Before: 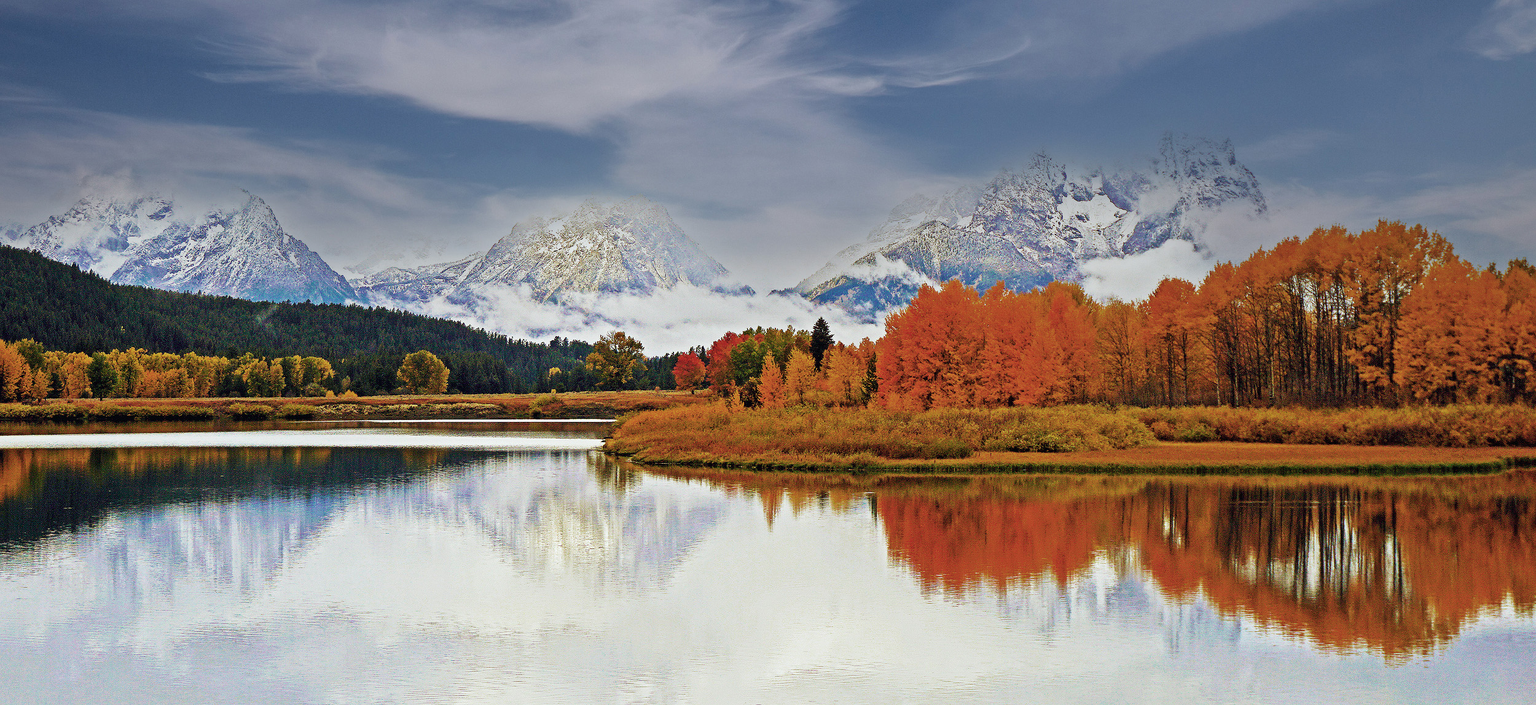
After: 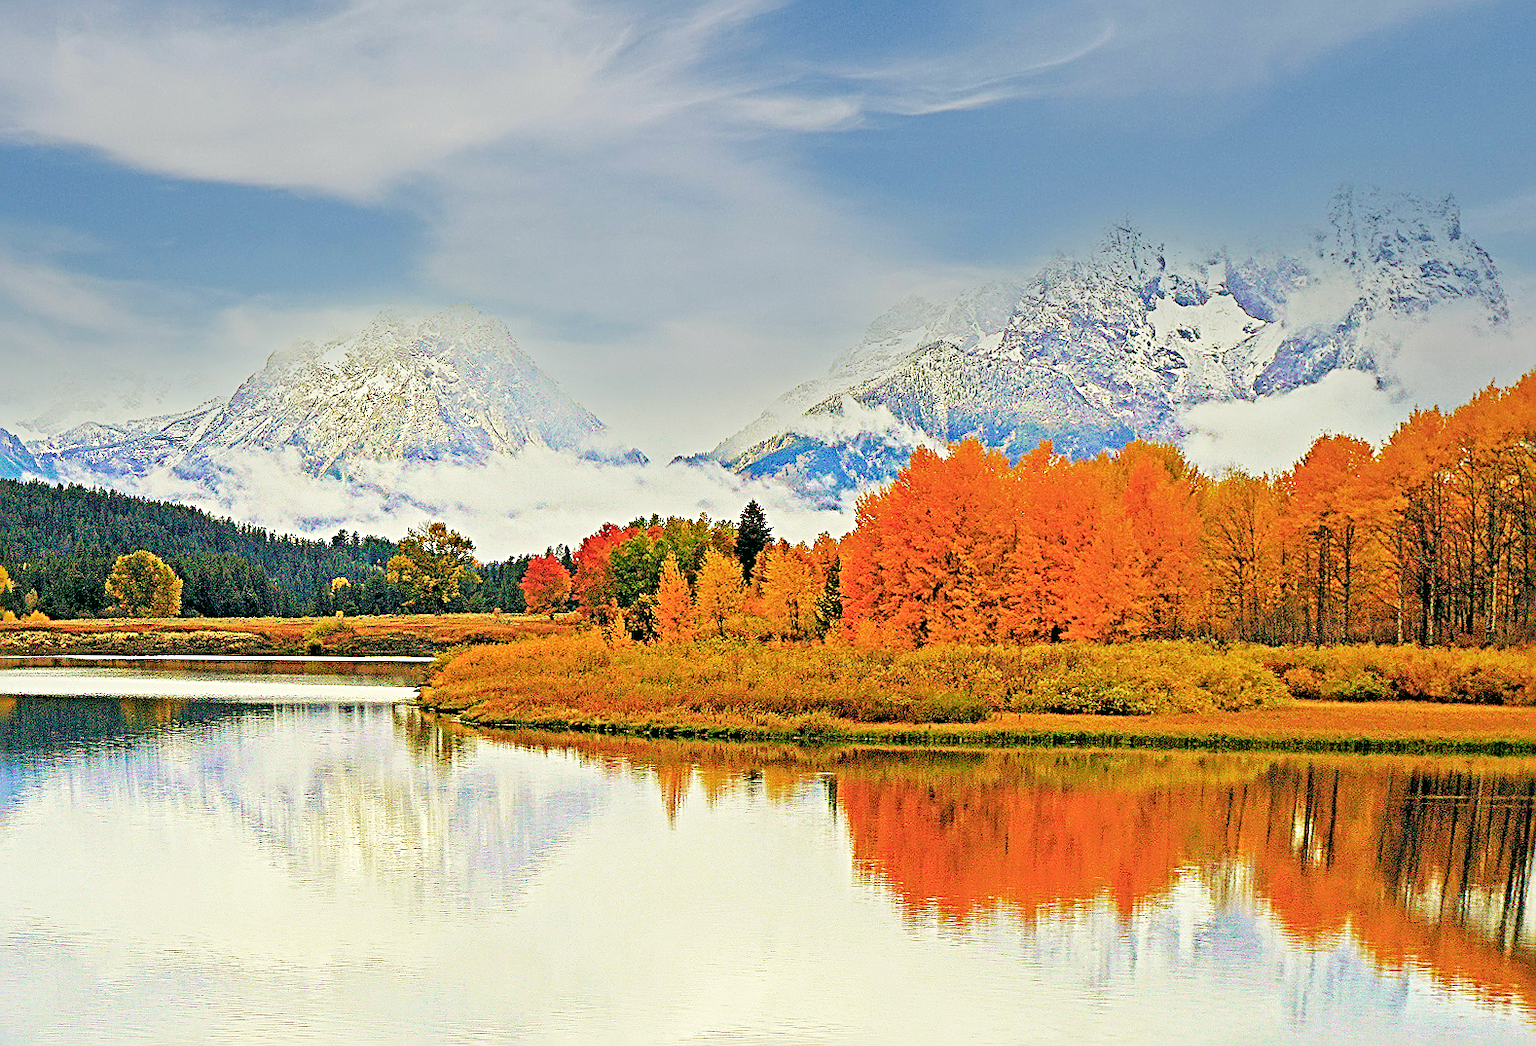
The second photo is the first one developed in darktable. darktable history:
rotate and perspective: rotation 0.062°, lens shift (vertical) 0.115, lens shift (horizontal) -0.133, crop left 0.047, crop right 0.94, crop top 0.061, crop bottom 0.94
color correction: highlights a* -0.482, highlights b* 9.48, shadows a* -9.48, shadows b* 0.803
crop and rotate: left 17.732%, right 15.423%
sharpen: radius 2.817, amount 0.715
levels: levels [0.072, 0.414, 0.976]
